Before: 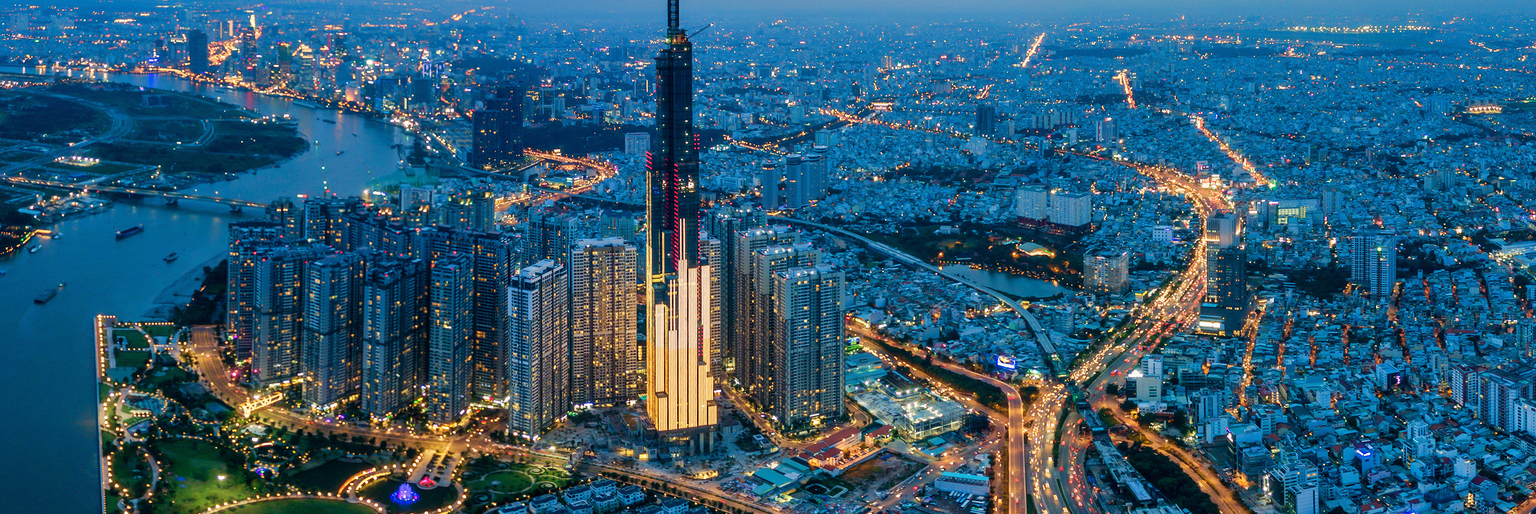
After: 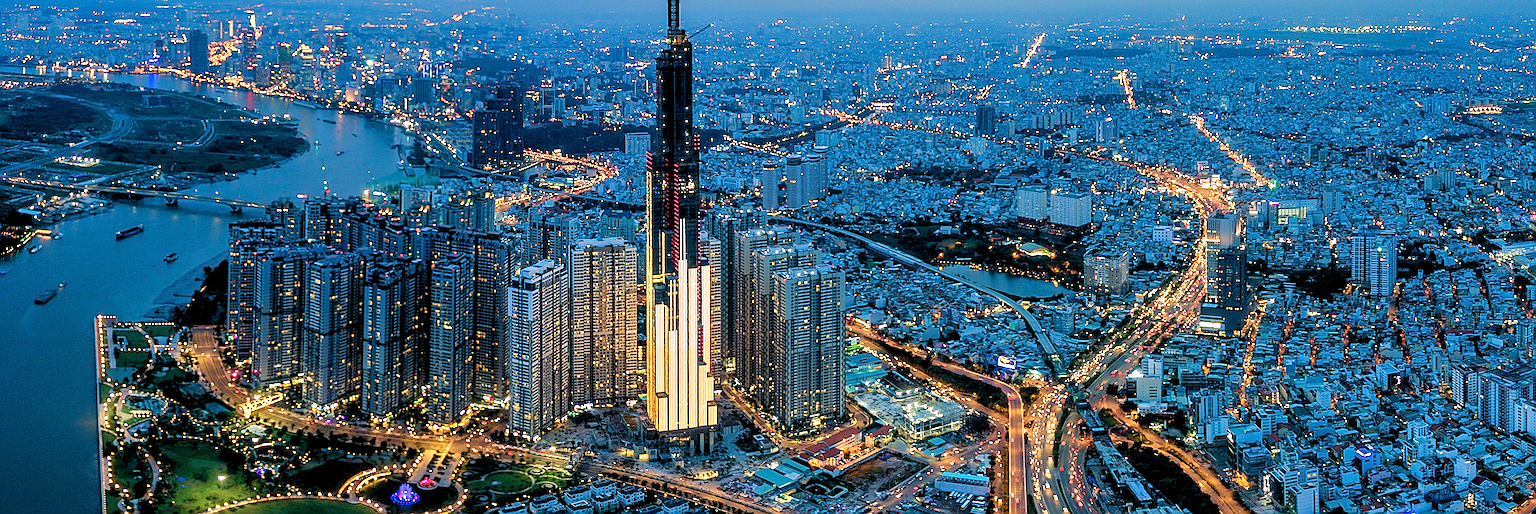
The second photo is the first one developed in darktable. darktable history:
sharpen: amount 1
rgb levels: levels [[0.013, 0.434, 0.89], [0, 0.5, 1], [0, 0.5, 1]]
